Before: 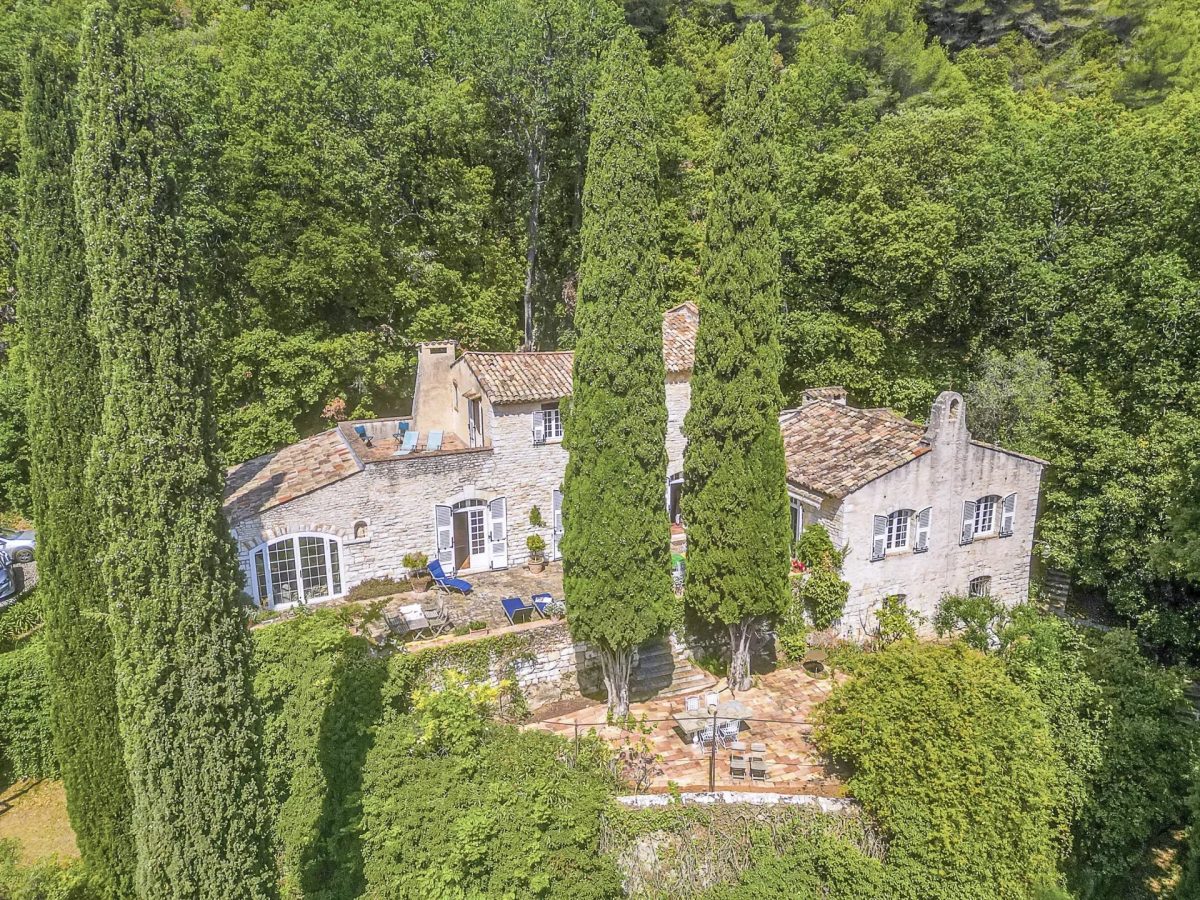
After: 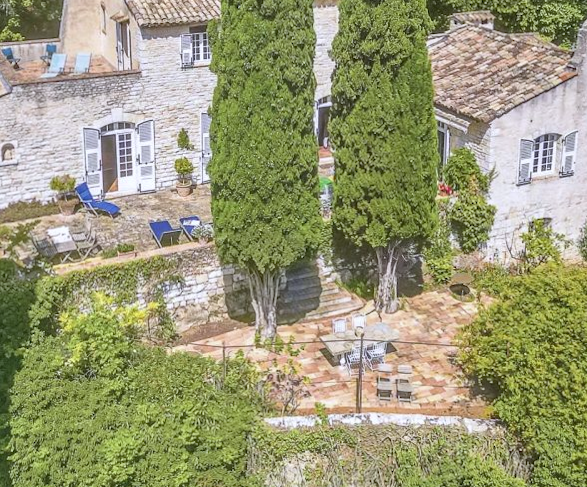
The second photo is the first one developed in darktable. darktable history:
crop: left 29.672%, top 41.786%, right 20.851%, bottom 3.487%
white balance: red 0.98, blue 1.034
rotate and perspective: rotation 0.174°, lens shift (vertical) 0.013, lens shift (horizontal) 0.019, shear 0.001, automatic cropping original format, crop left 0.007, crop right 0.991, crop top 0.016, crop bottom 0.997
